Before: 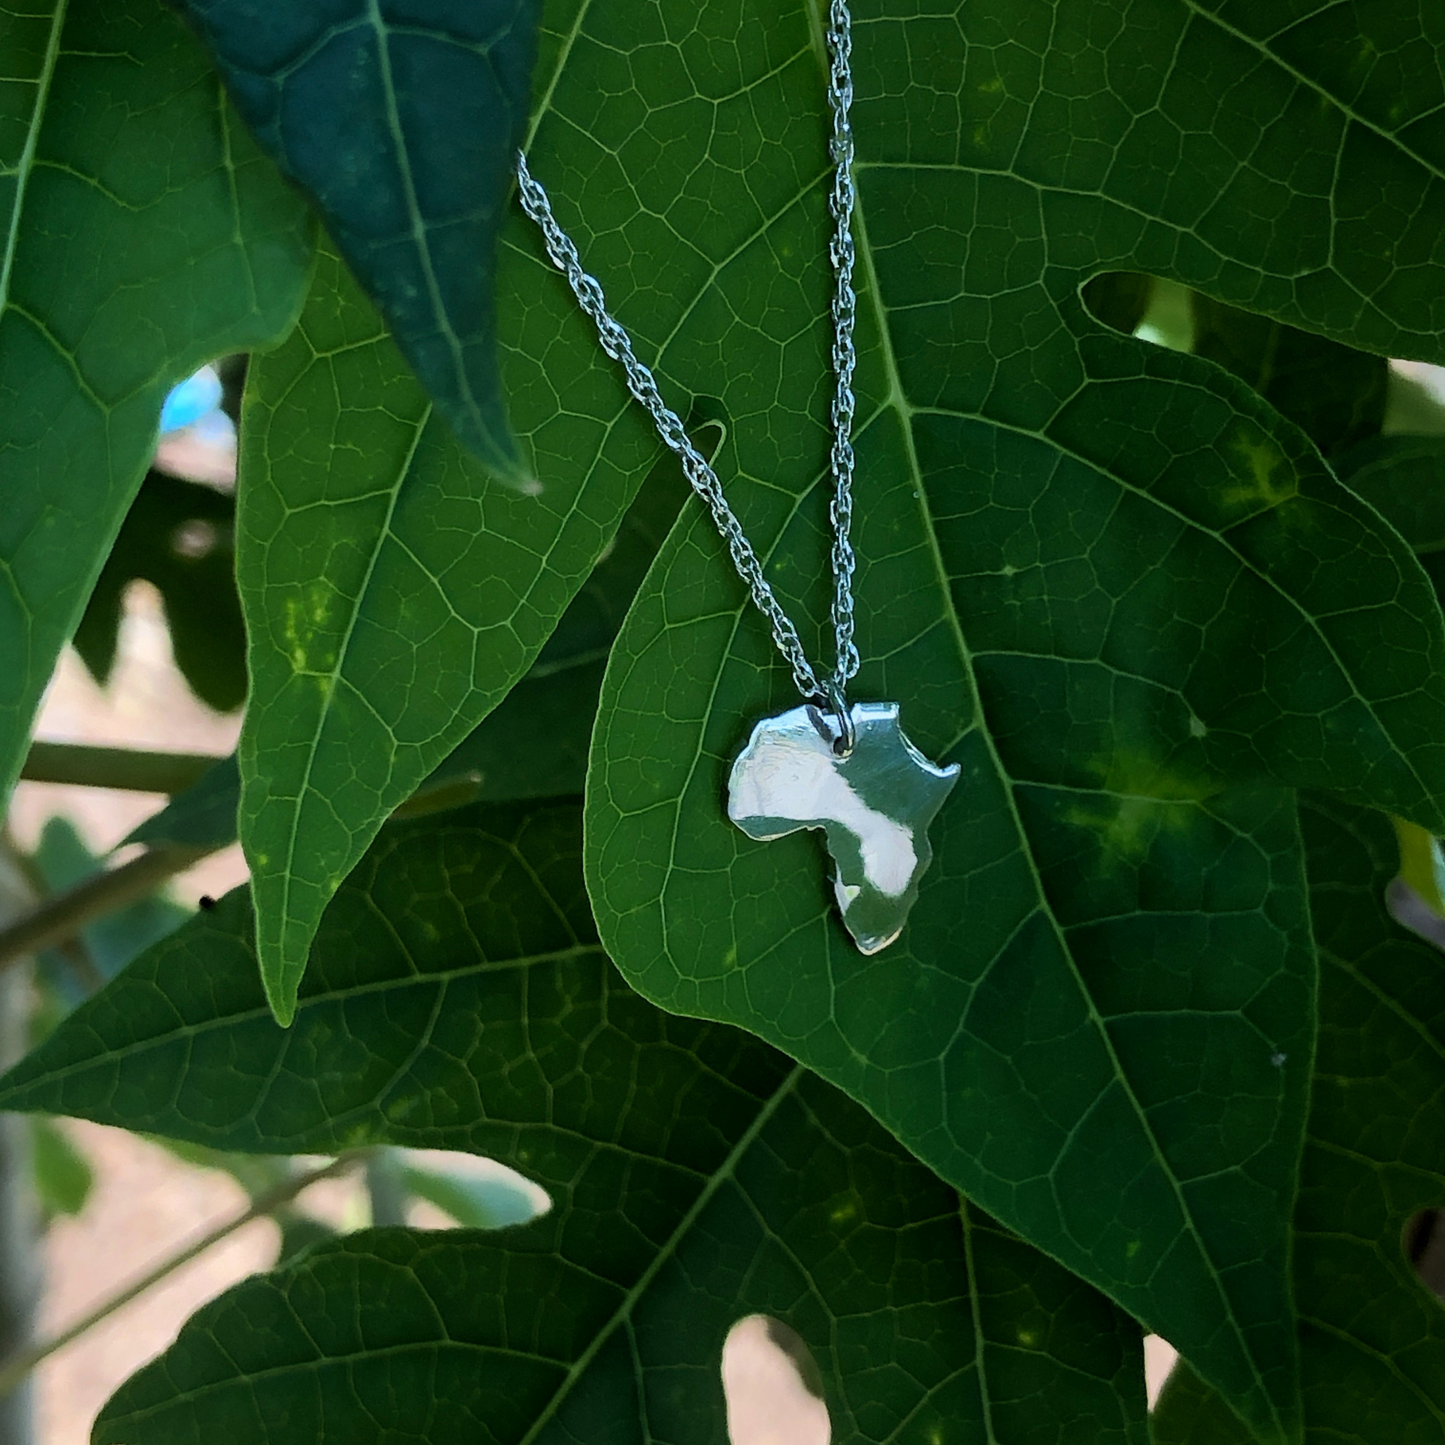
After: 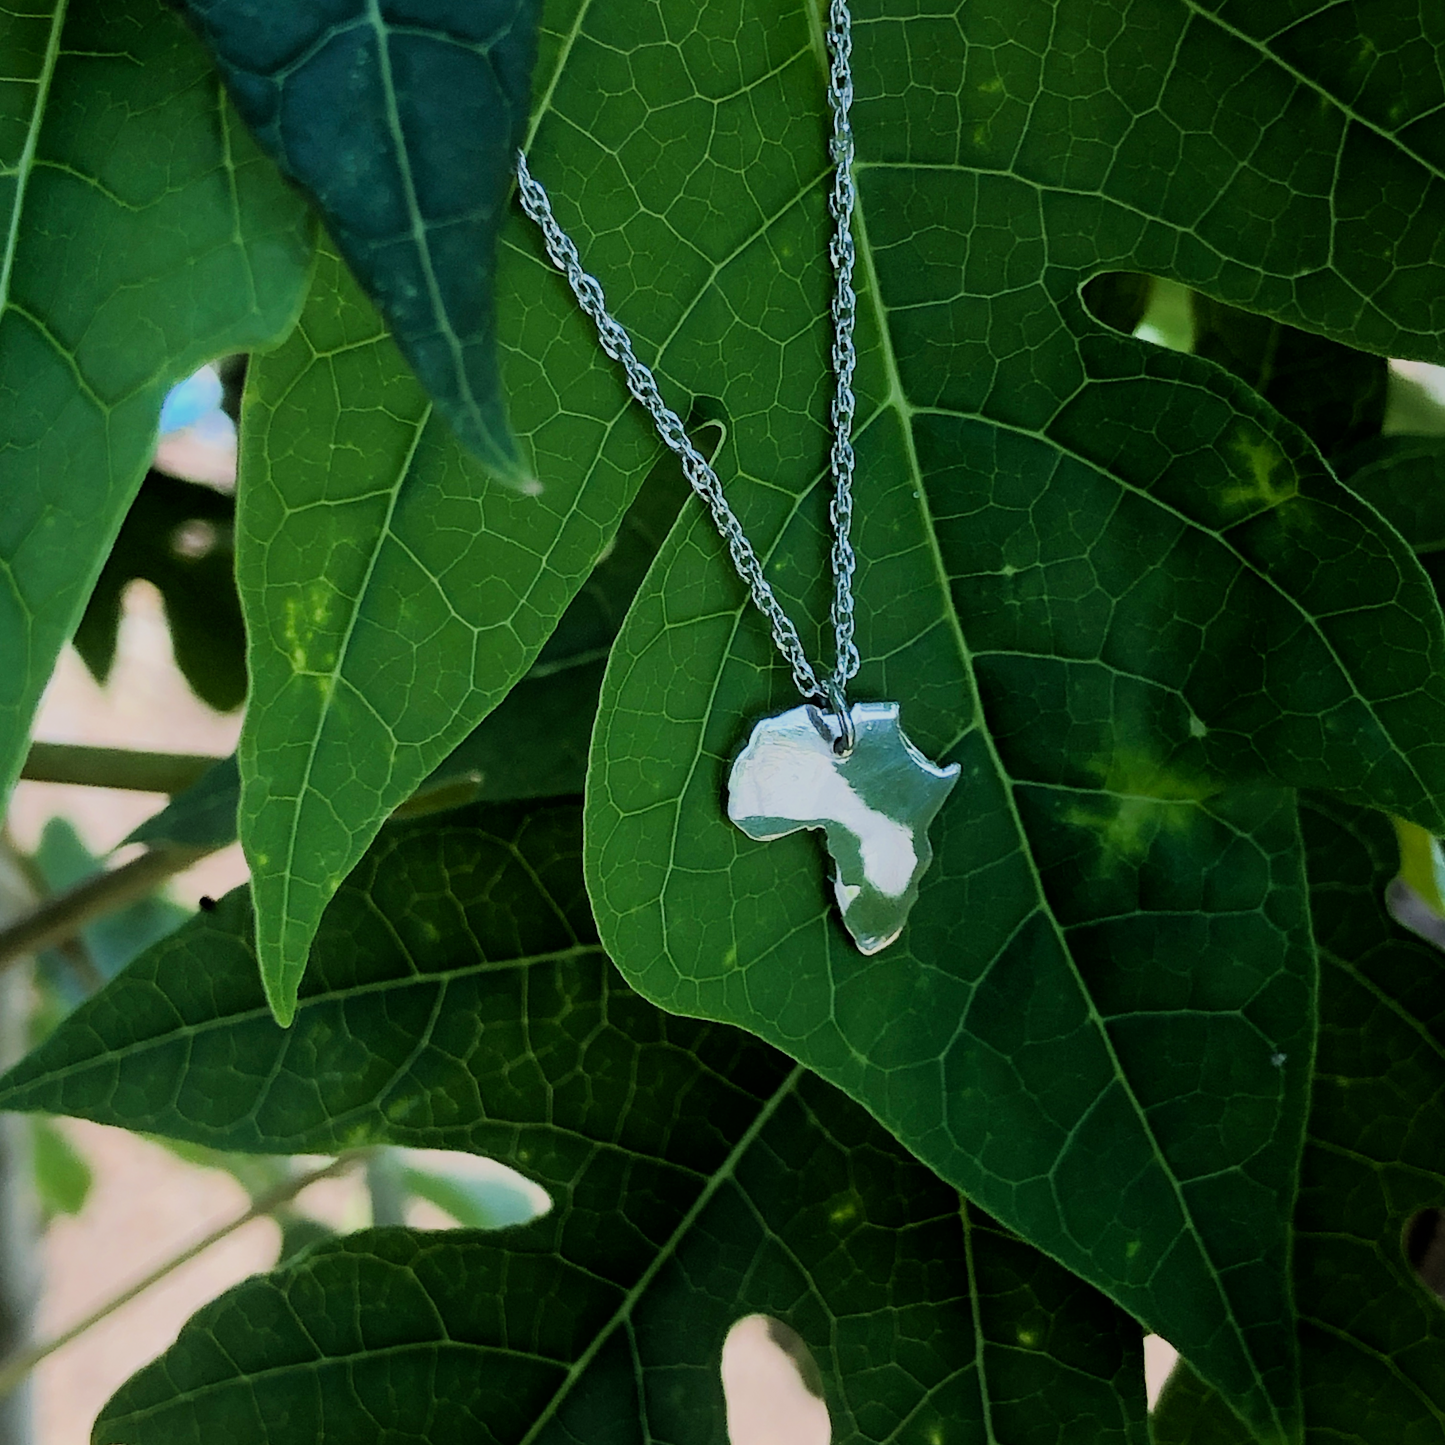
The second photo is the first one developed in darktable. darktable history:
exposure: exposure 0.569 EV, compensate highlight preservation false
filmic rgb: black relative exposure -6.97 EV, white relative exposure 5.59 EV, hardness 2.85
